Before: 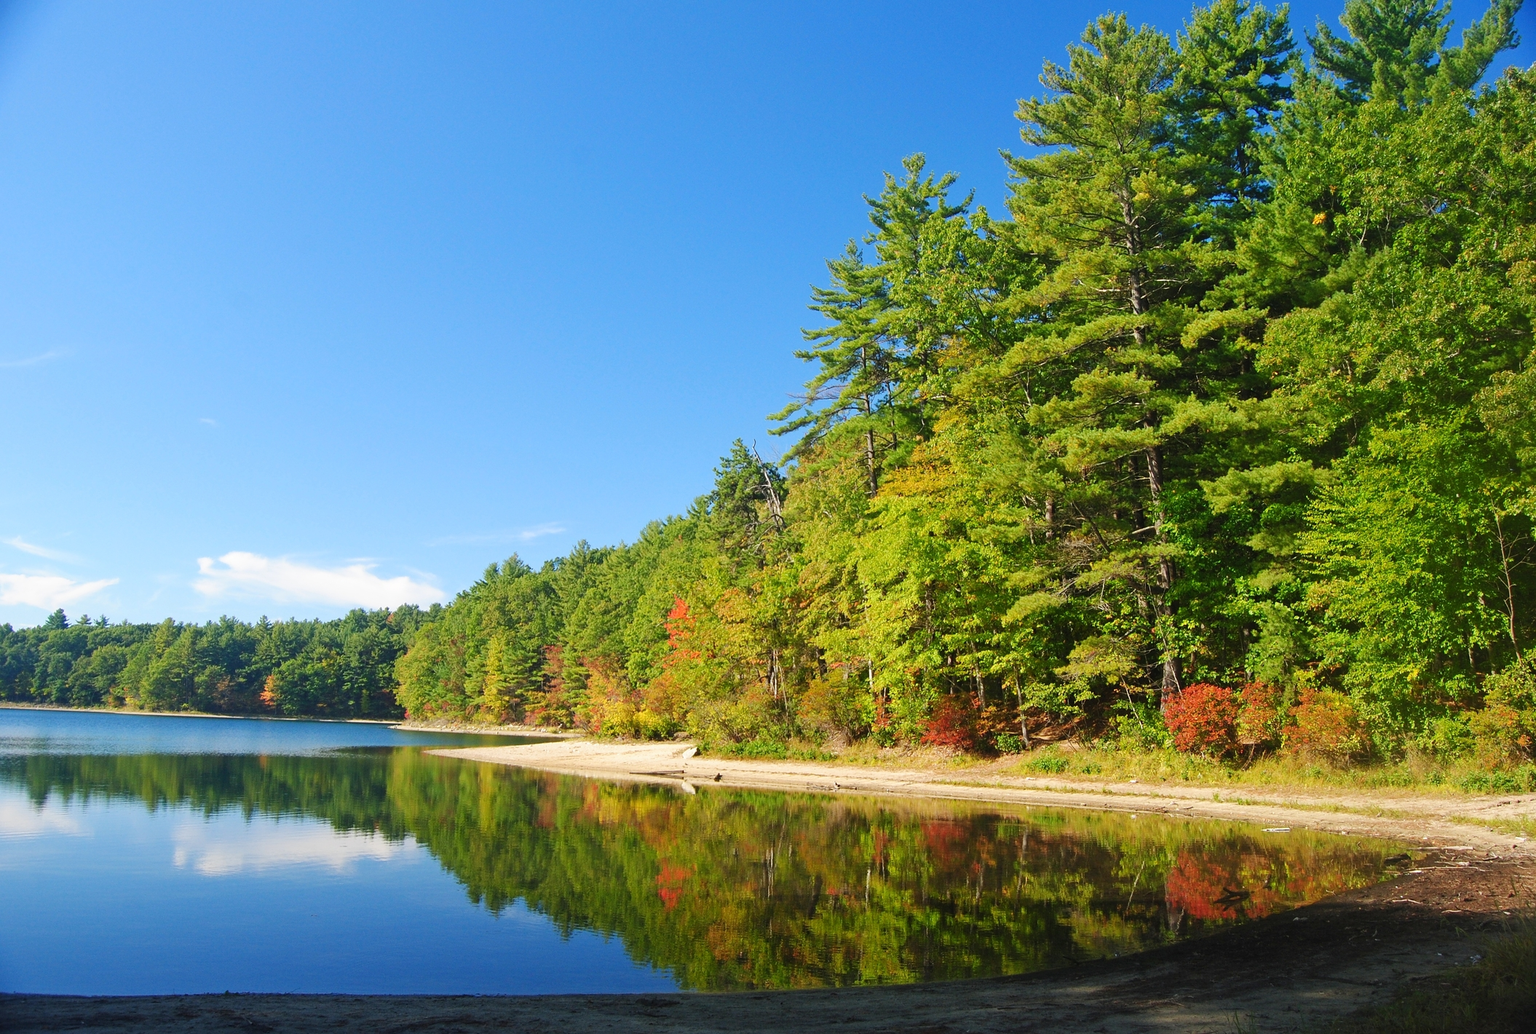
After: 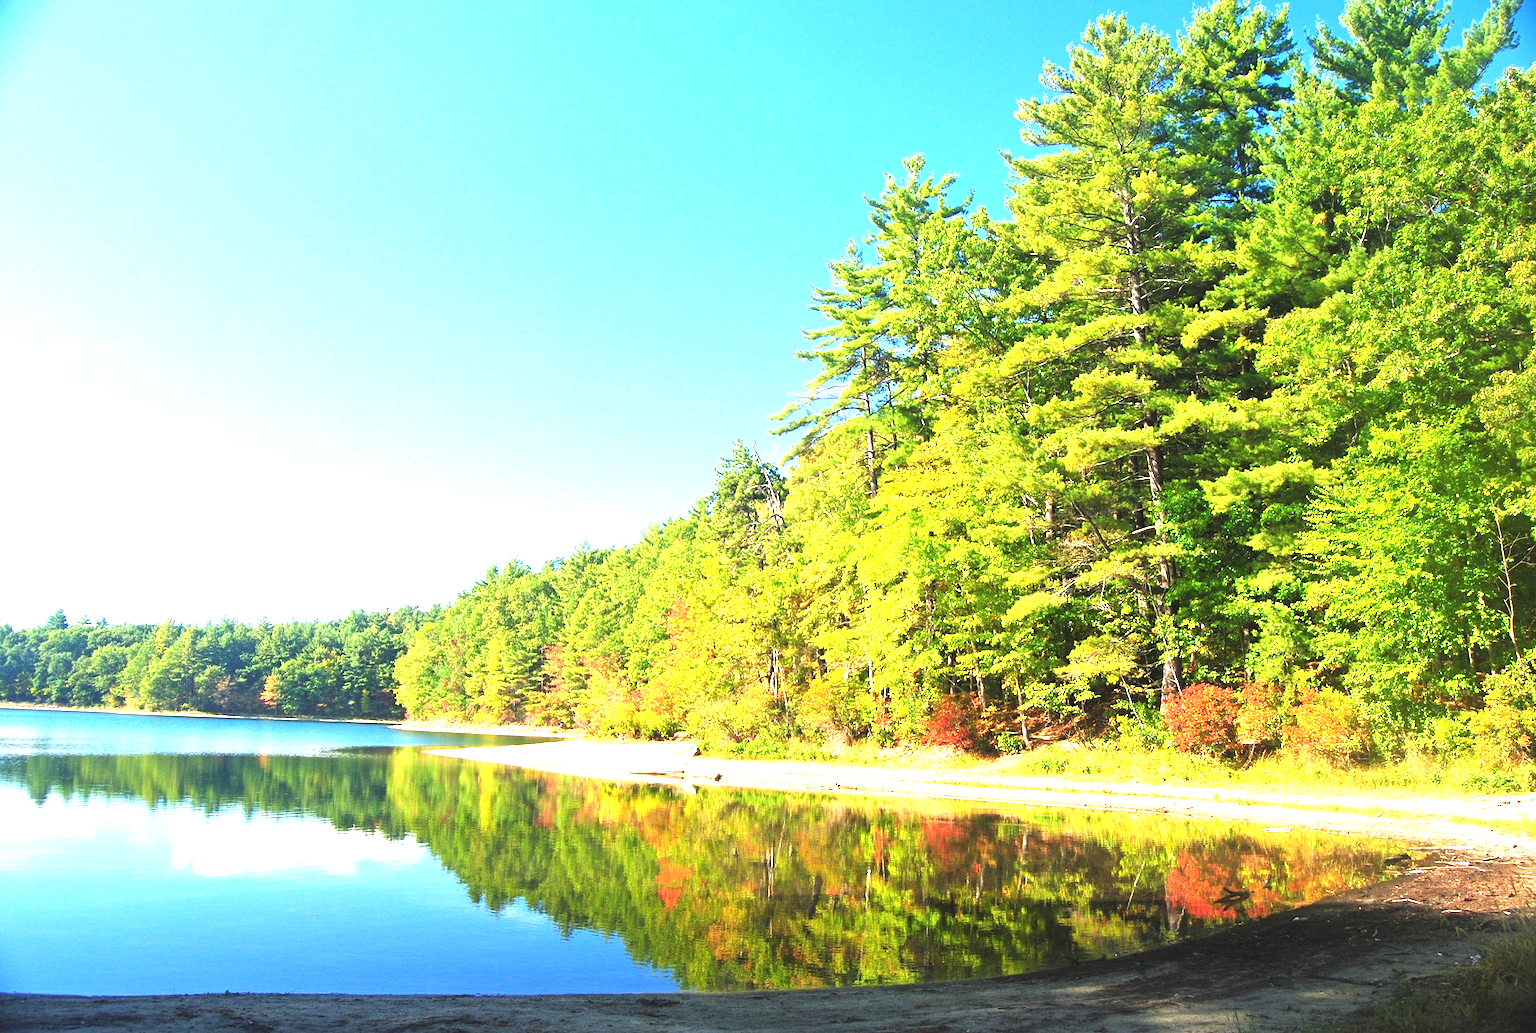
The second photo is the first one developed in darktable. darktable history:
exposure: black level correction -0.002, exposure 1.364 EV, compensate exposure bias true, compensate highlight preservation false
tone equalizer: -8 EV -0.409 EV, -7 EV -0.388 EV, -6 EV -0.367 EV, -5 EV -0.254 EV, -3 EV 0.231 EV, -2 EV 0.357 EV, -1 EV 0.415 EV, +0 EV 0.41 EV, mask exposure compensation -0.499 EV
